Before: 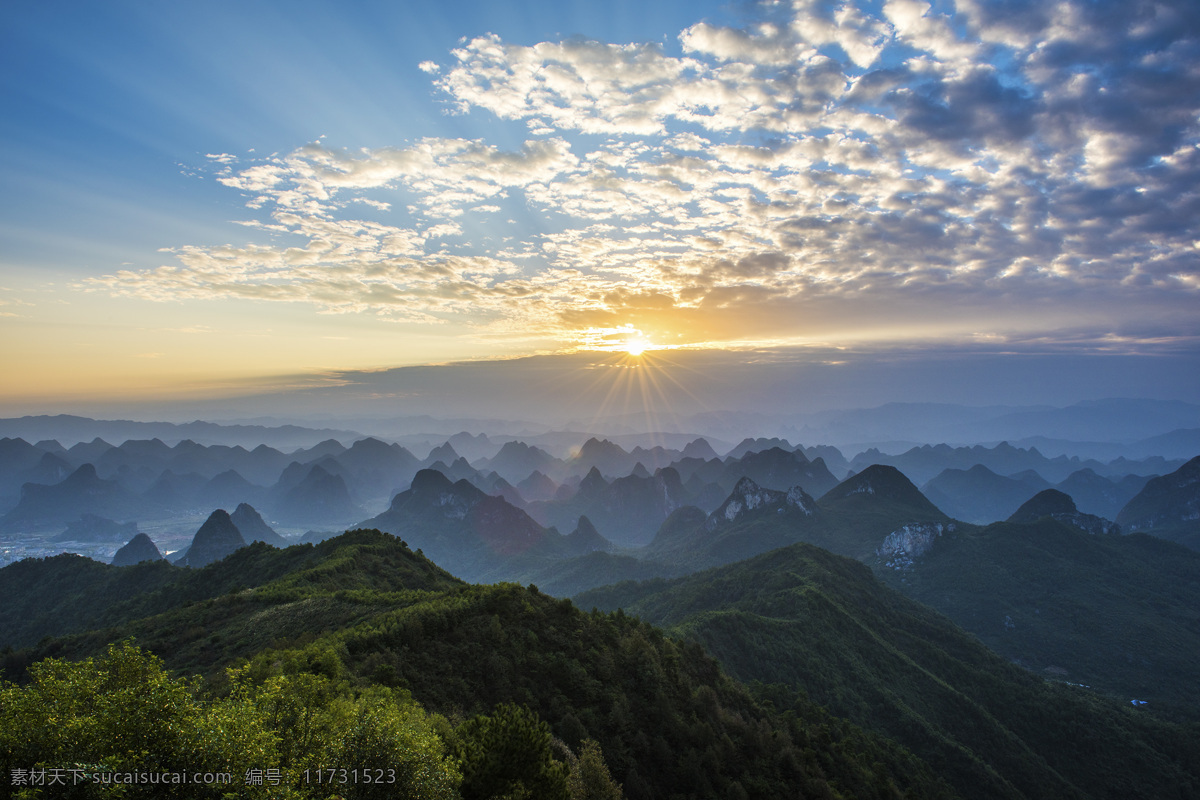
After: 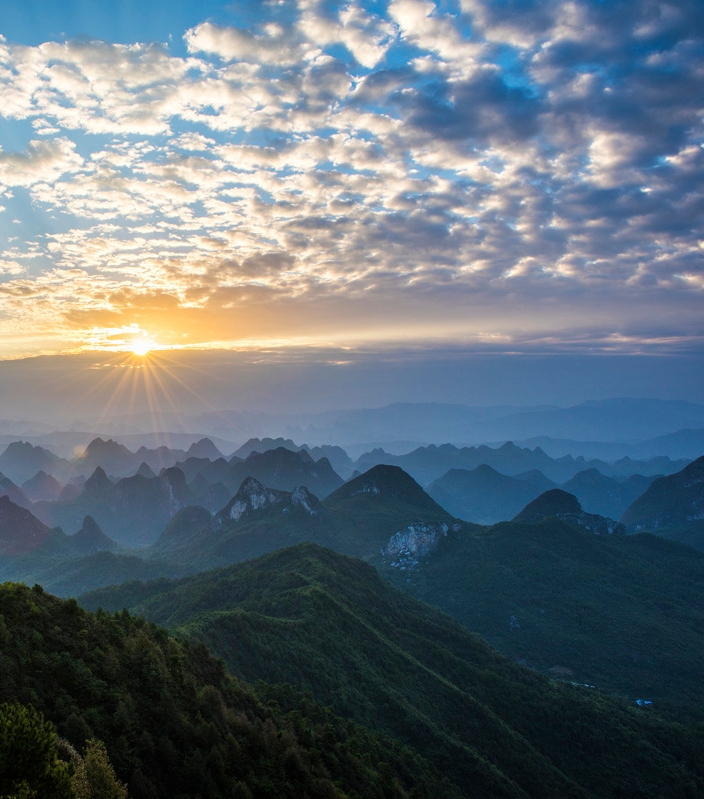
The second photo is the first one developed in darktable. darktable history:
crop: left 41.294%
